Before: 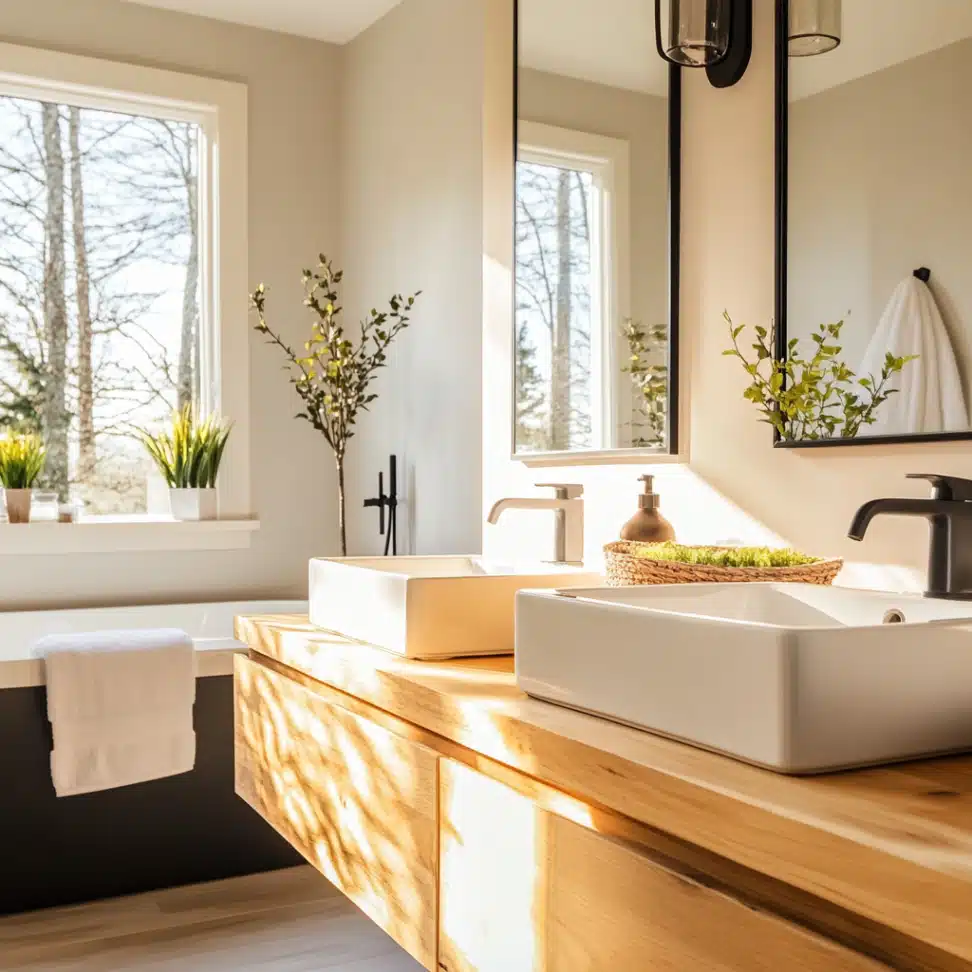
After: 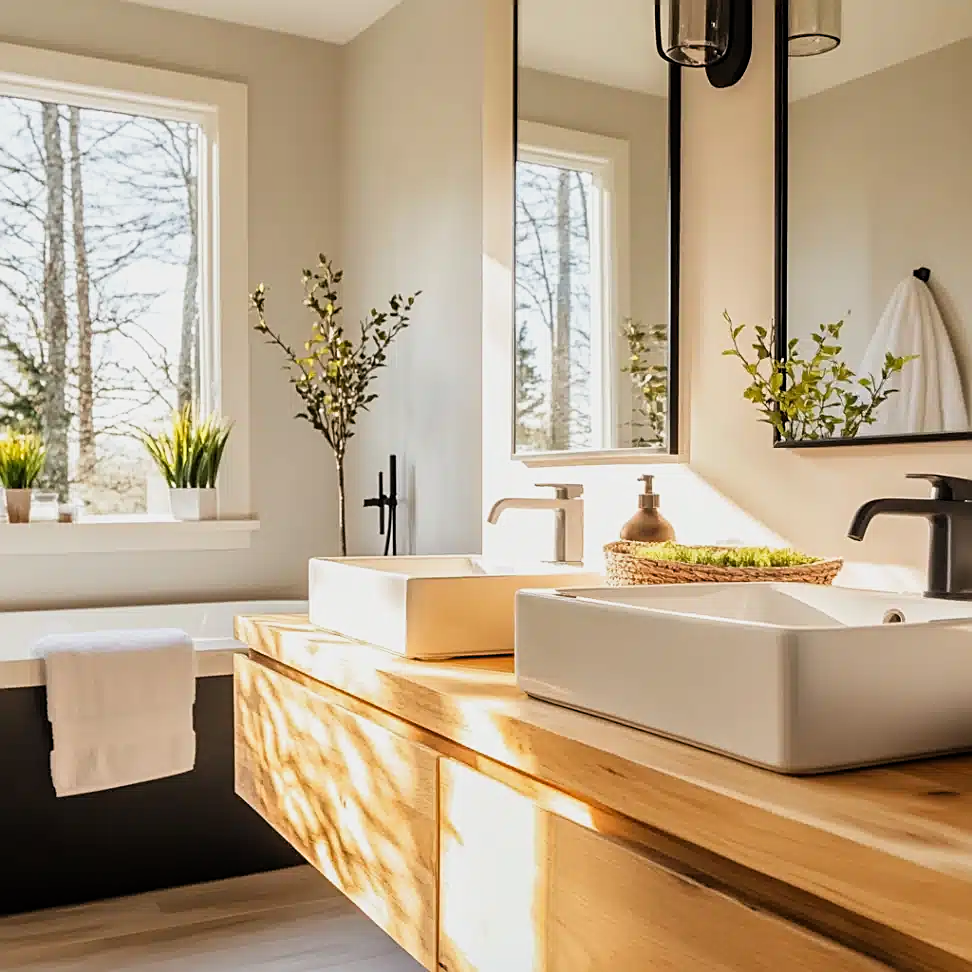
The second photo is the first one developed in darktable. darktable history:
shadows and highlights: shadows 37.27, highlights -28.18, soften with gaussian
filmic rgb: black relative exposure -9.5 EV, white relative exposure 3.02 EV, hardness 6.12
sharpen: on, module defaults
